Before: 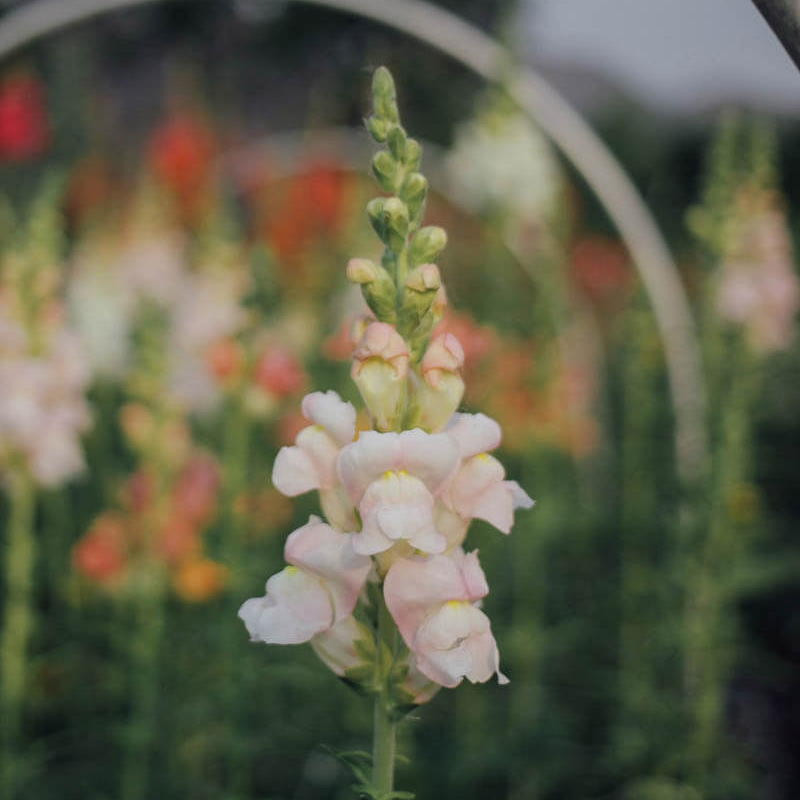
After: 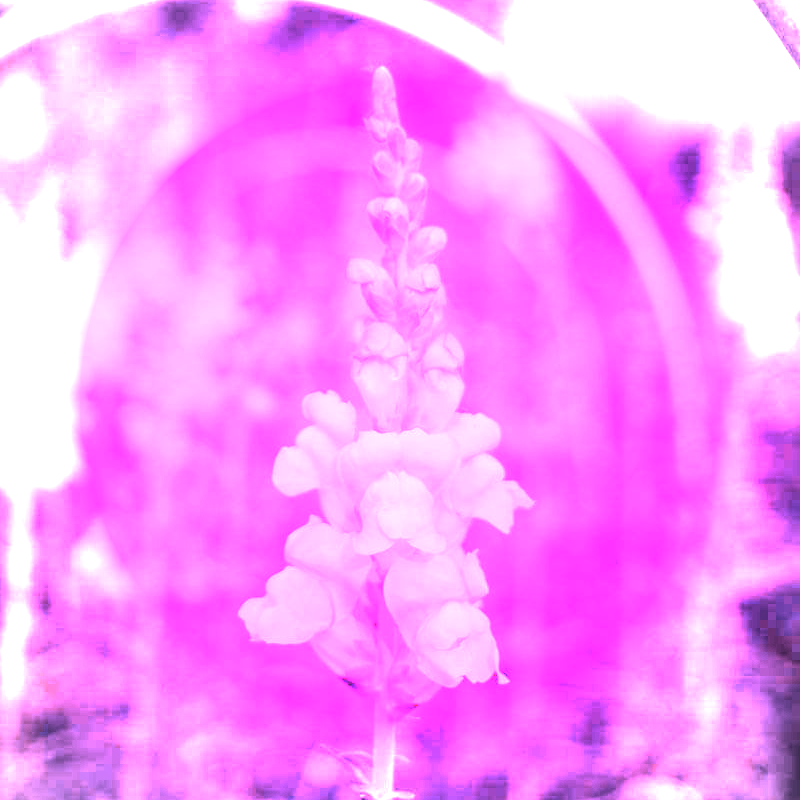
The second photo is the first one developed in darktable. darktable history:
white balance: red 8, blue 8
exposure: black level correction 0, exposure 0.5 EV, compensate exposure bias true, compensate highlight preservation false
vignetting: fall-off radius 60.92%
